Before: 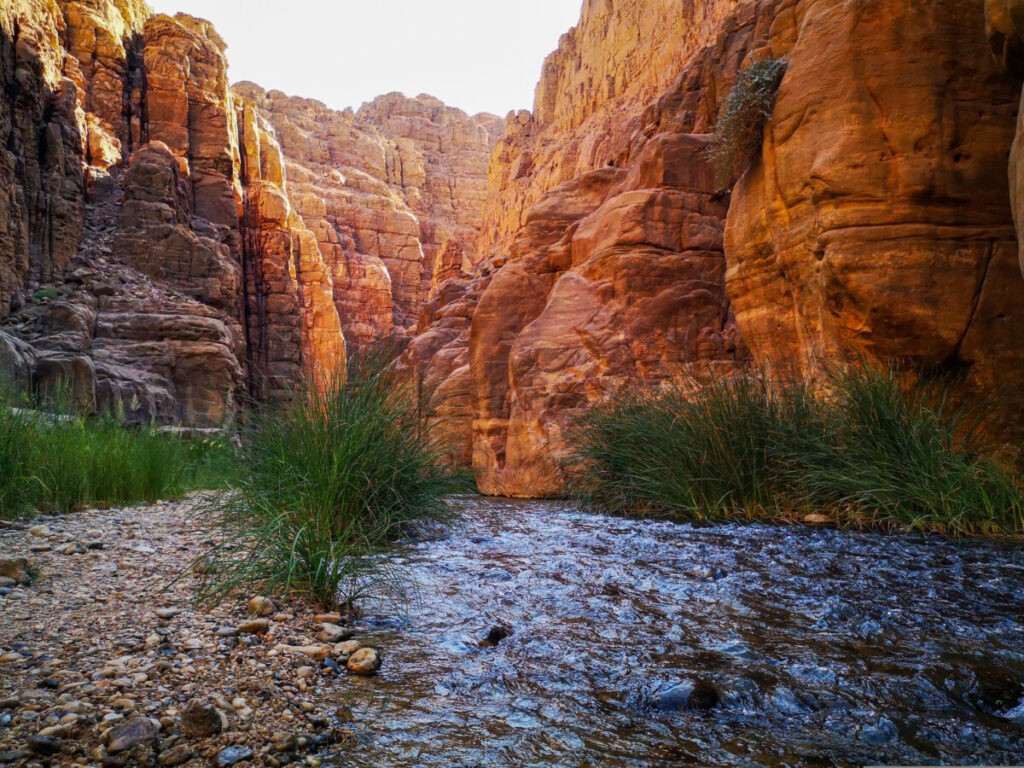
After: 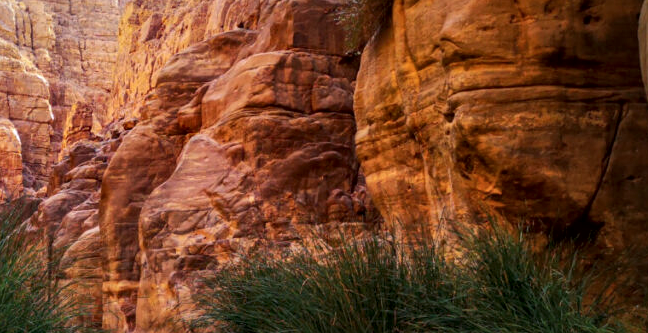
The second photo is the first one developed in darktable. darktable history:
crop: left 36.213%, top 17.98%, right 0.449%, bottom 38.553%
local contrast: mode bilateral grid, contrast 26, coarseness 60, detail 152%, midtone range 0.2
